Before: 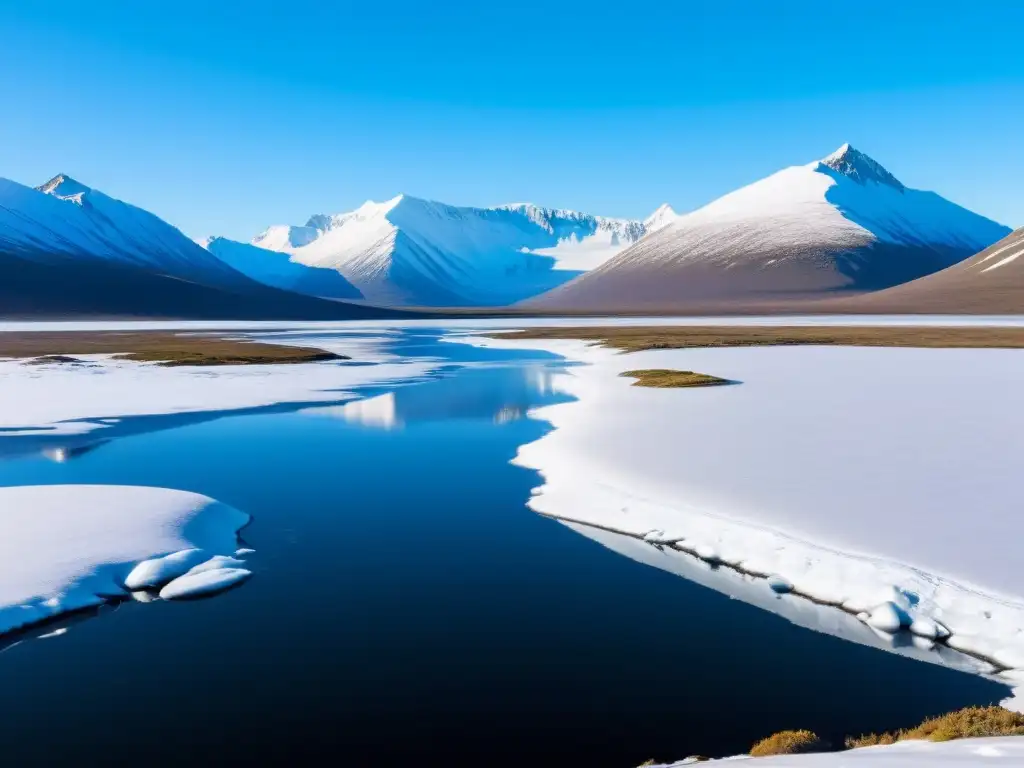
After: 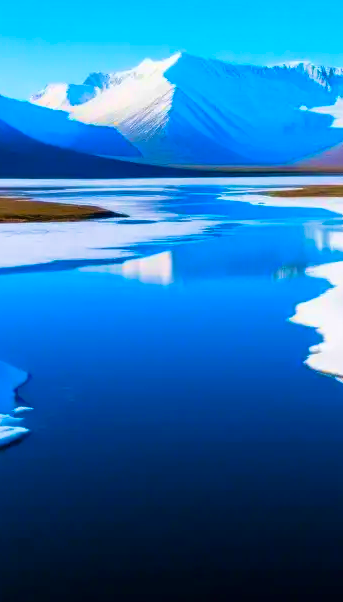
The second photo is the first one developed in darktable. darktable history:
crop and rotate: left 21.77%, top 18.528%, right 44.676%, bottom 2.997%
velvia: strength 75%
color contrast: green-magenta contrast 1.55, blue-yellow contrast 1.83
